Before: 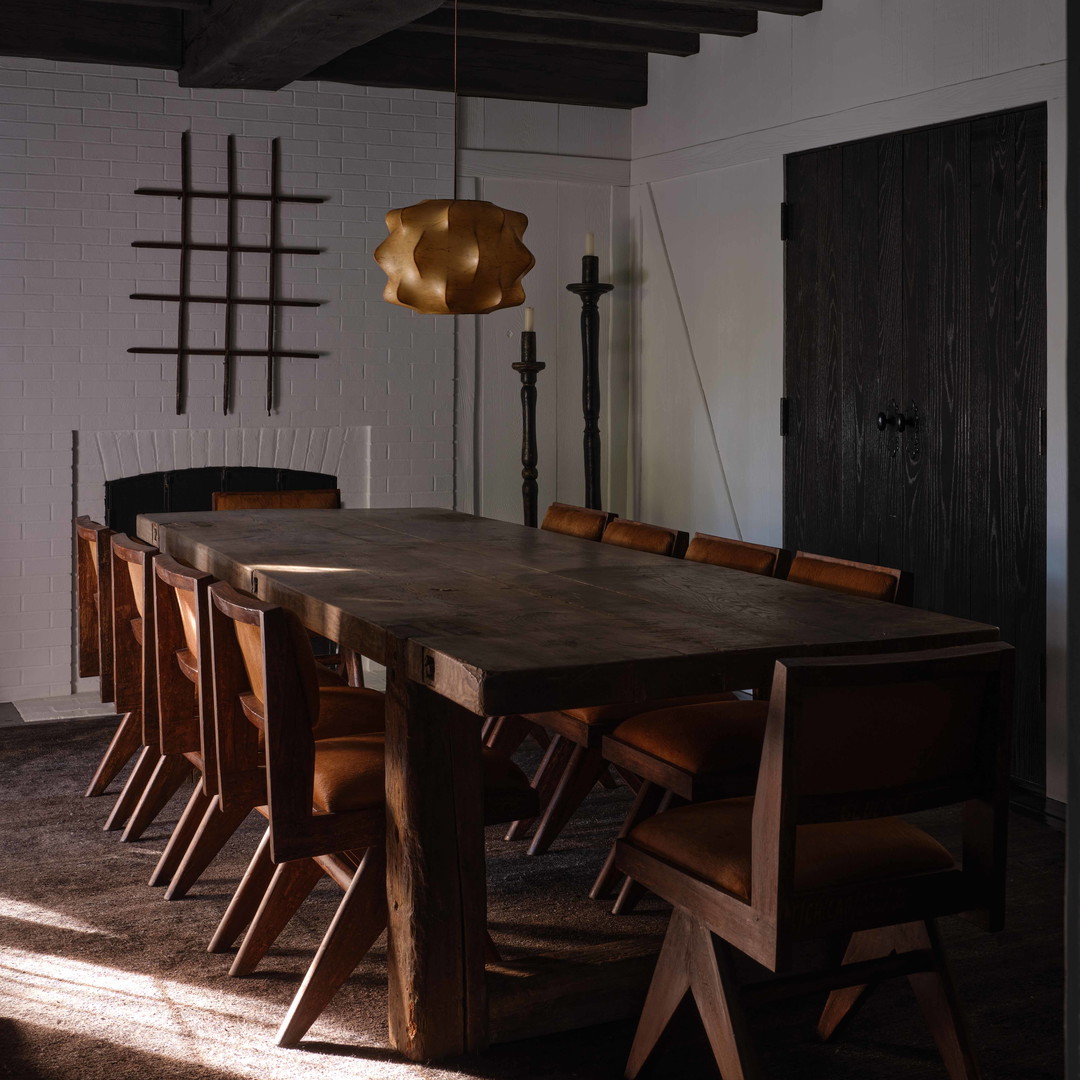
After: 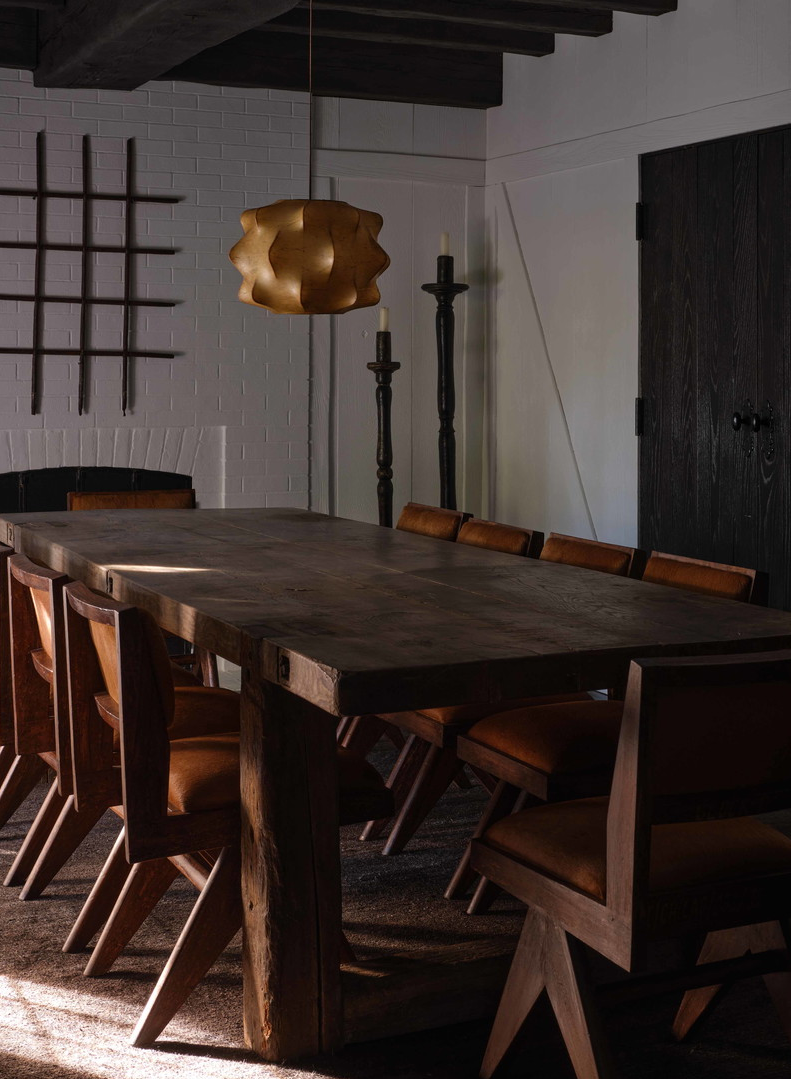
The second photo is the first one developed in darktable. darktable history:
exposure: compensate highlight preservation false
crop: left 13.447%, top 0%, right 13.261%
